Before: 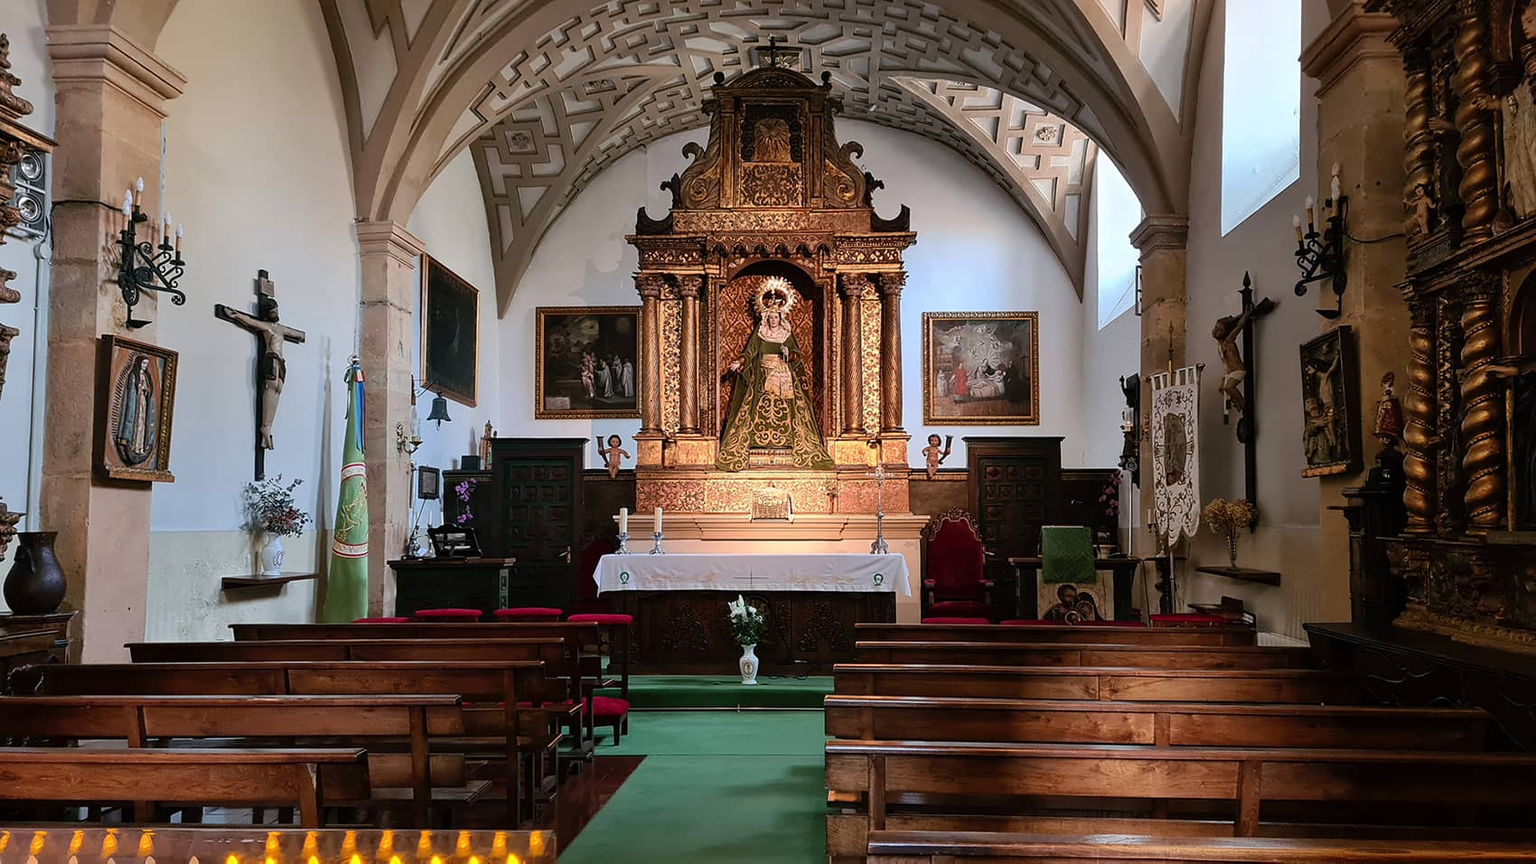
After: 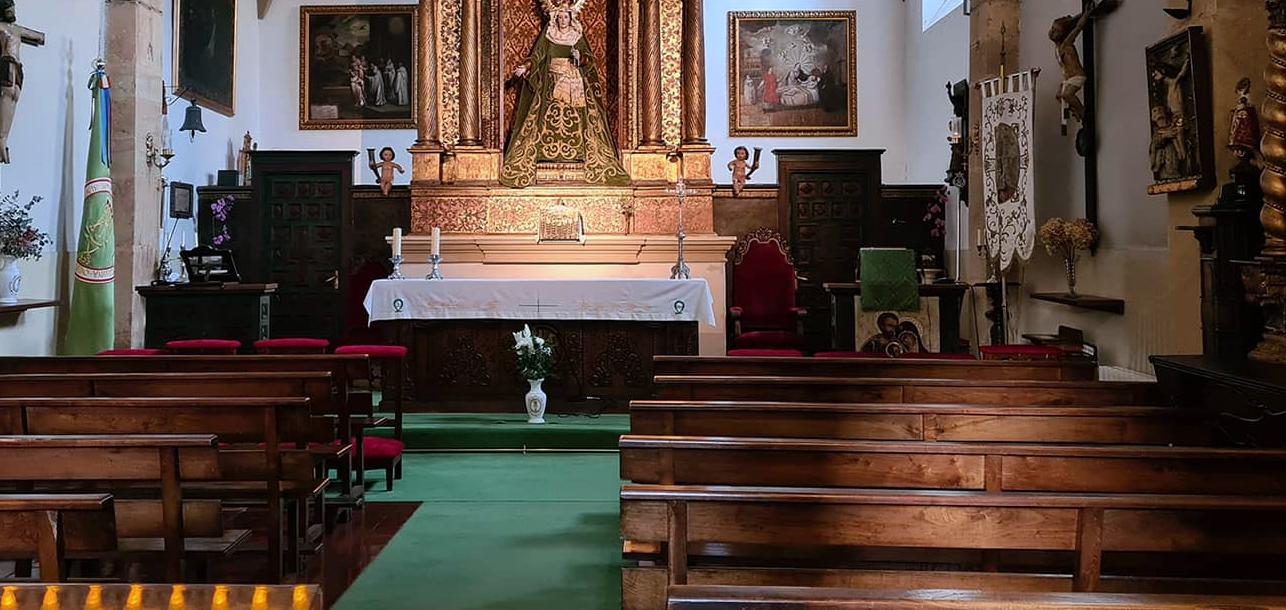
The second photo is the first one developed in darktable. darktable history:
crop and rotate: left 17.299%, top 35.115%, right 7.015%, bottom 1.024%
white balance: red 0.974, blue 1.044
